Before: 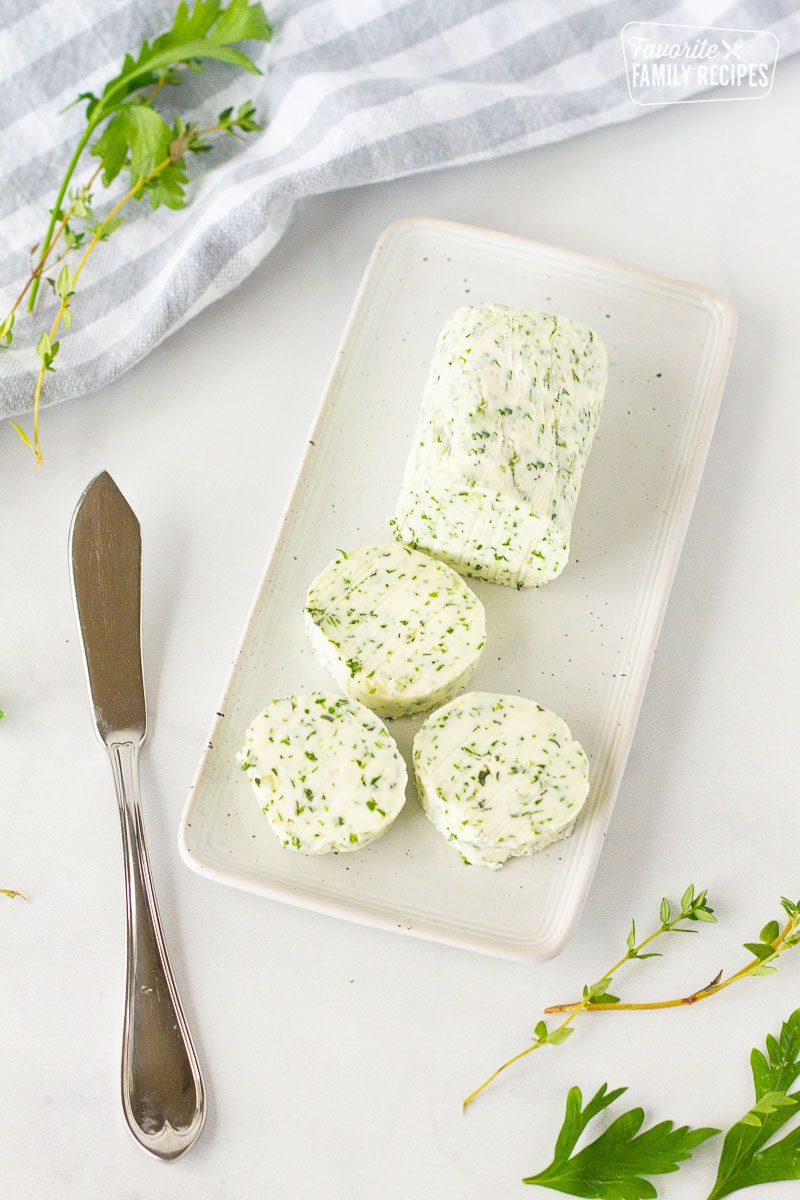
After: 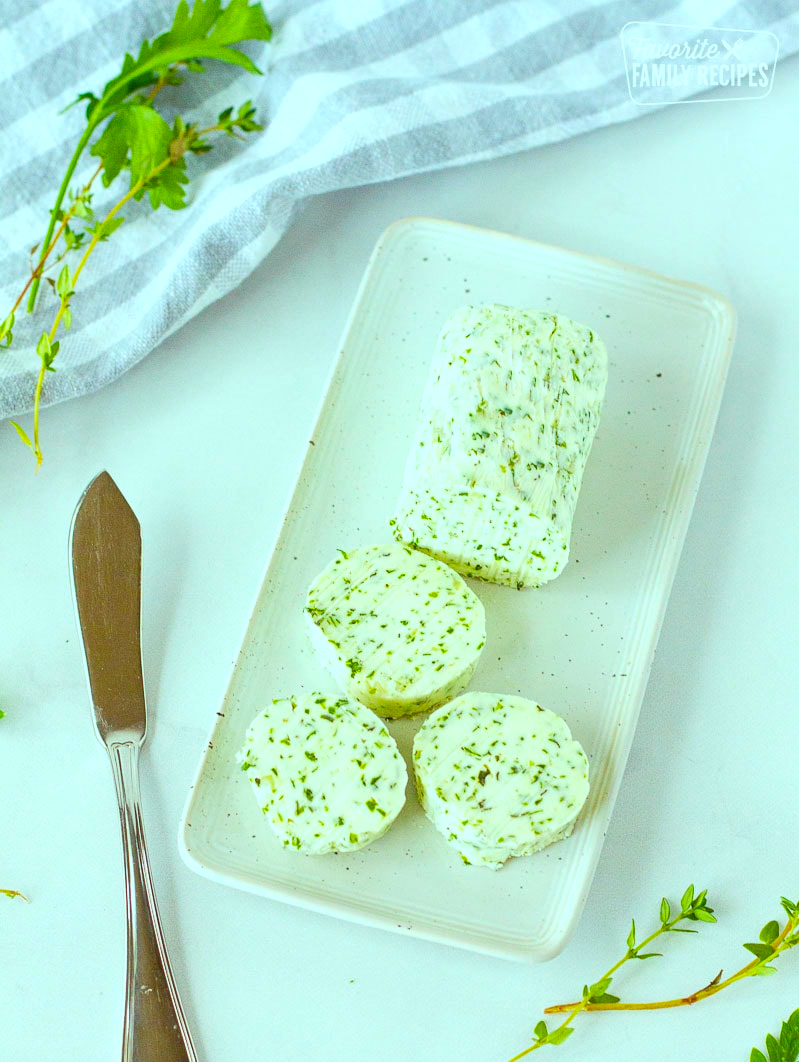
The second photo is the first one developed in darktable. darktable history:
crop and rotate: top 0%, bottom 11.465%
local contrast: highlights 104%, shadows 100%, detail 120%, midtone range 0.2
color balance rgb: highlights gain › chroma 4.031%, highlights gain › hue 200.36°, perceptual saturation grading › global saturation 10.512%, global vibrance 50.046%
